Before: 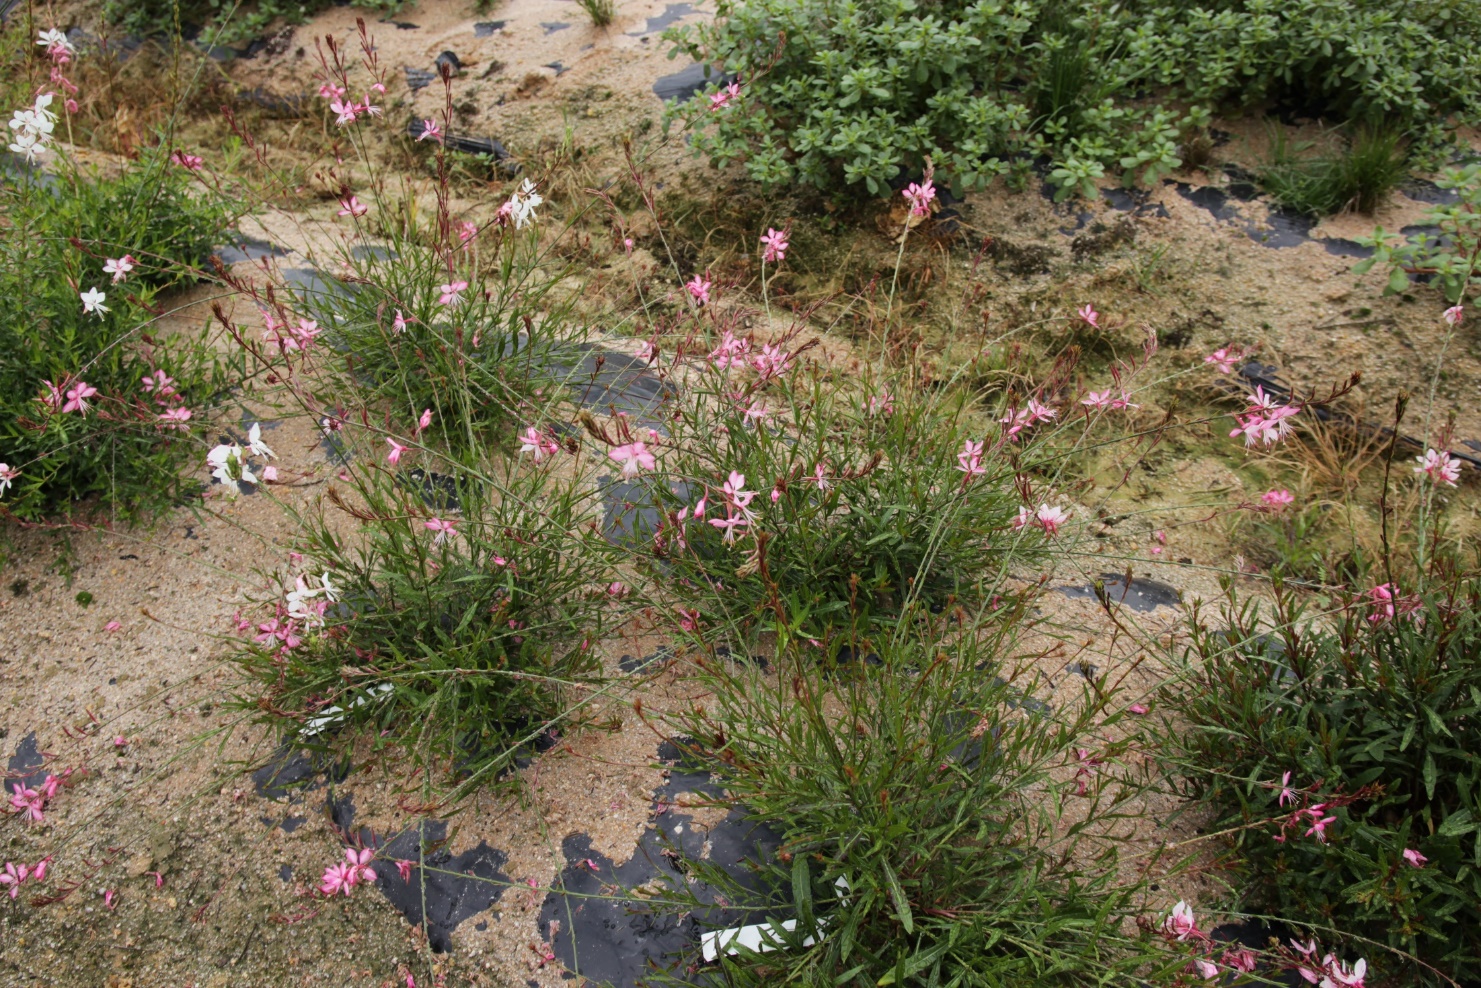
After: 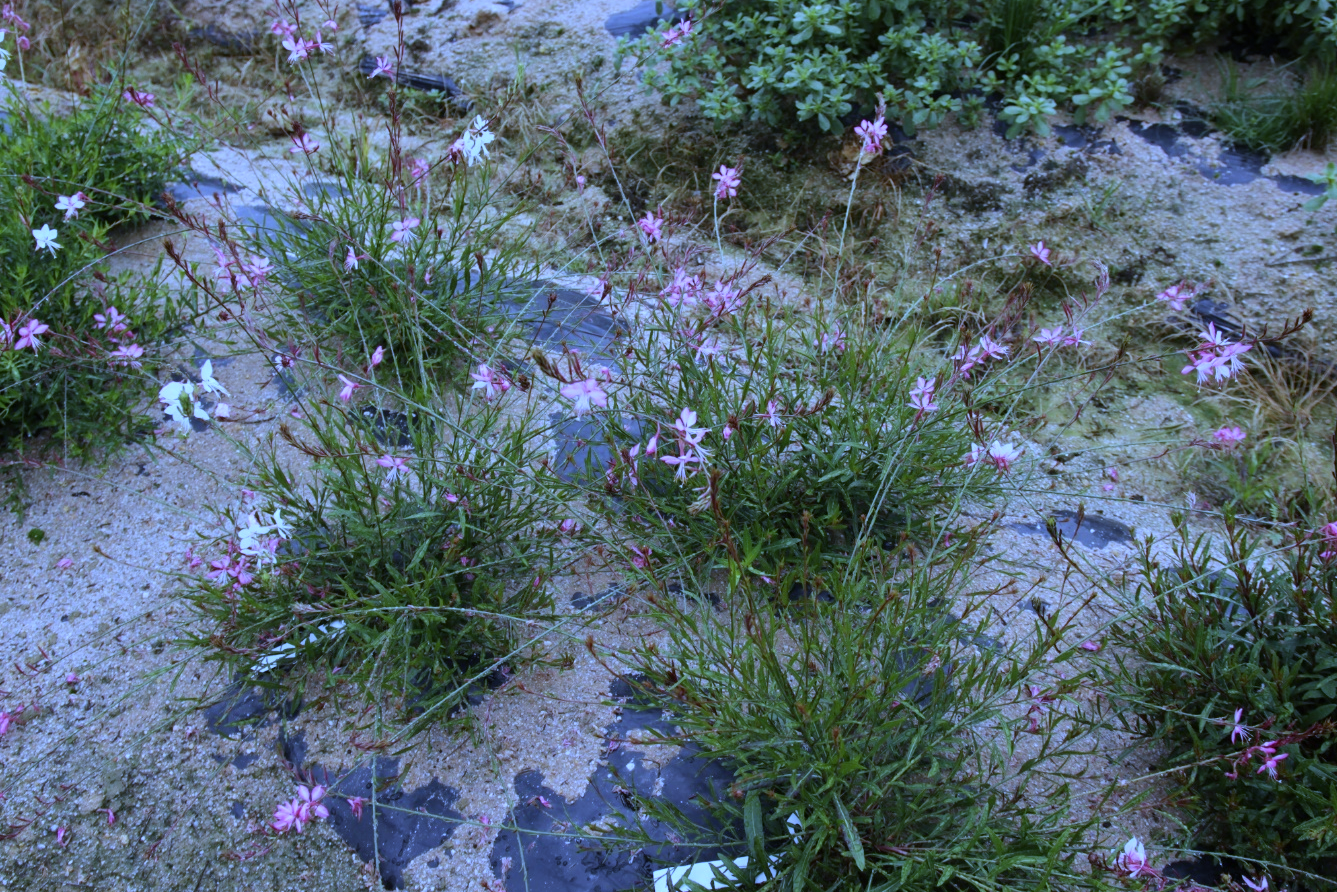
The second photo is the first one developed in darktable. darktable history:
crop: left 3.305%, top 6.436%, right 6.389%, bottom 3.258%
white balance: red 0.766, blue 1.537
color zones: mix -62.47%
